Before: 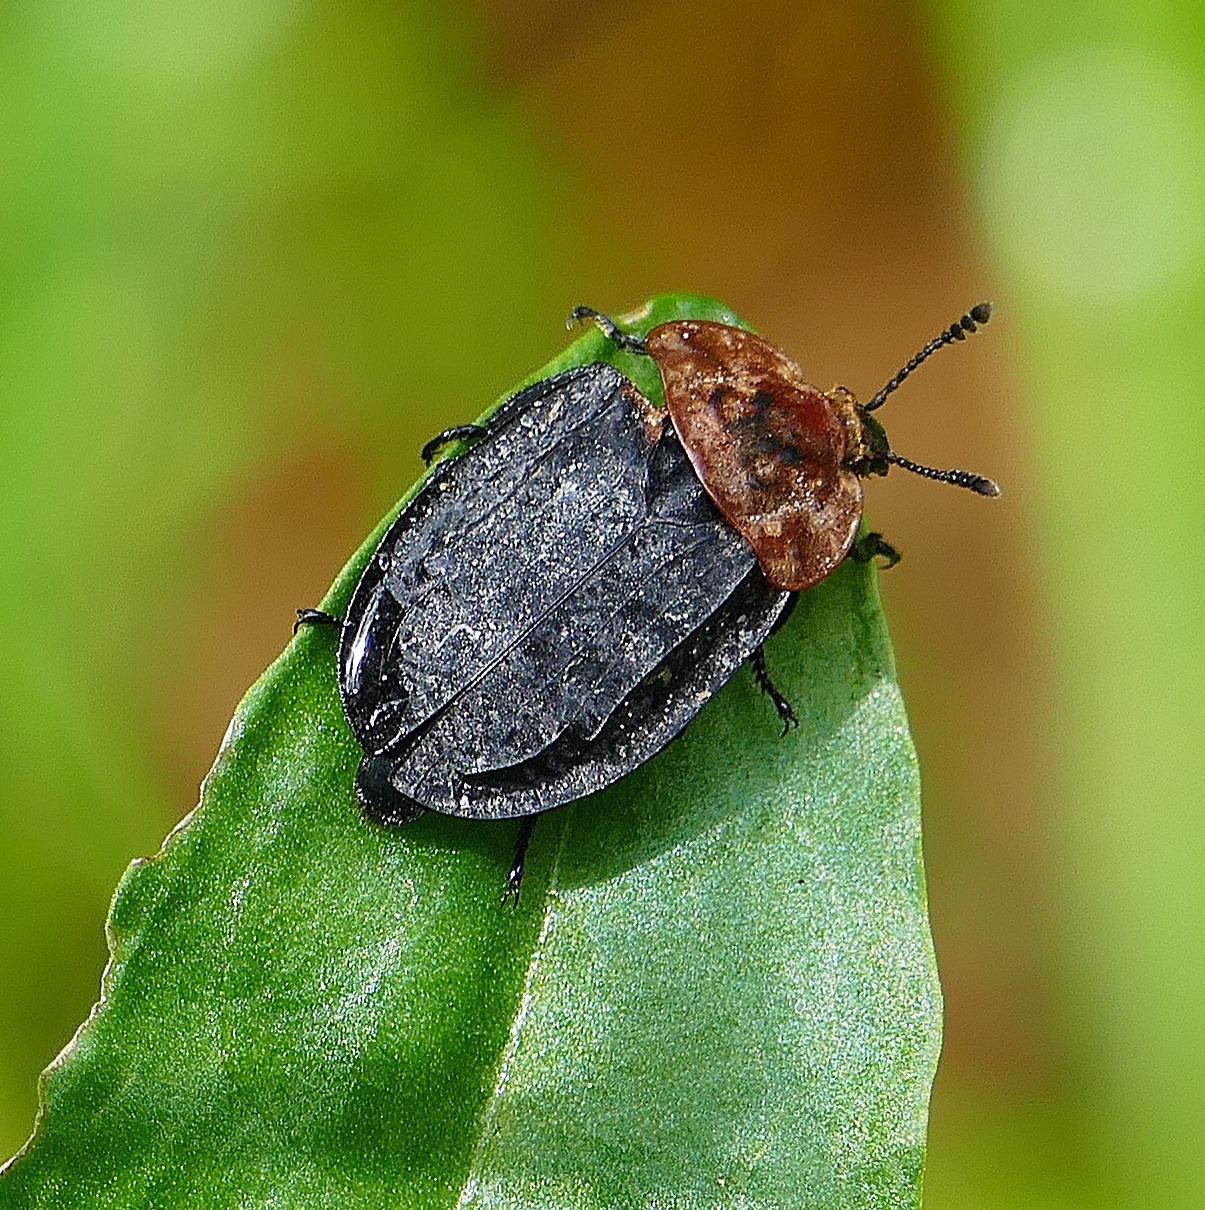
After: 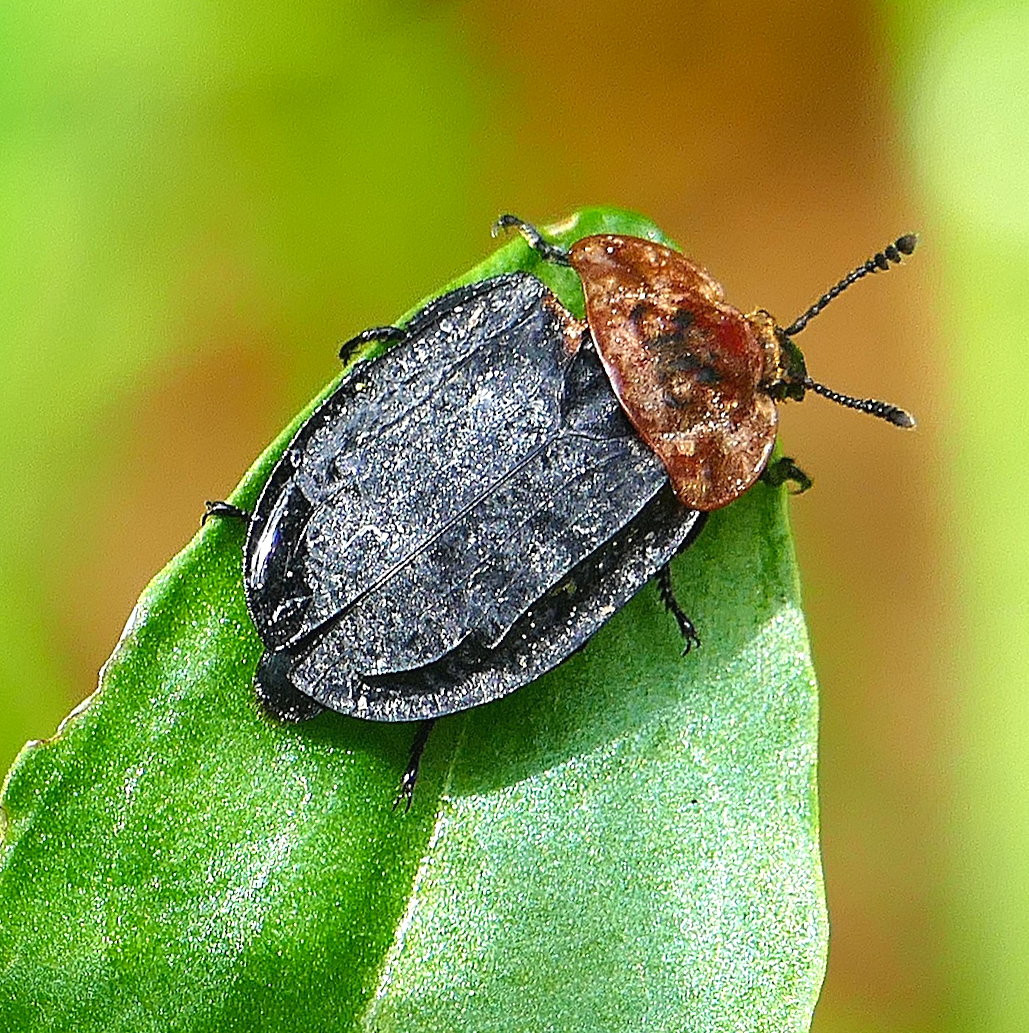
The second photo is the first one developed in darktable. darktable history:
crop and rotate: angle -3.27°, left 5.211%, top 5.211%, right 4.607%, bottom 4.607%
white balance: emerald 1
exposure: black level correction 0, exposure 0.7 EV, compensate exposure bias true, compensate highlight preservation false
contrast brightness saturation: contrast -0.02, brightness -0.01, saturation 0.03
